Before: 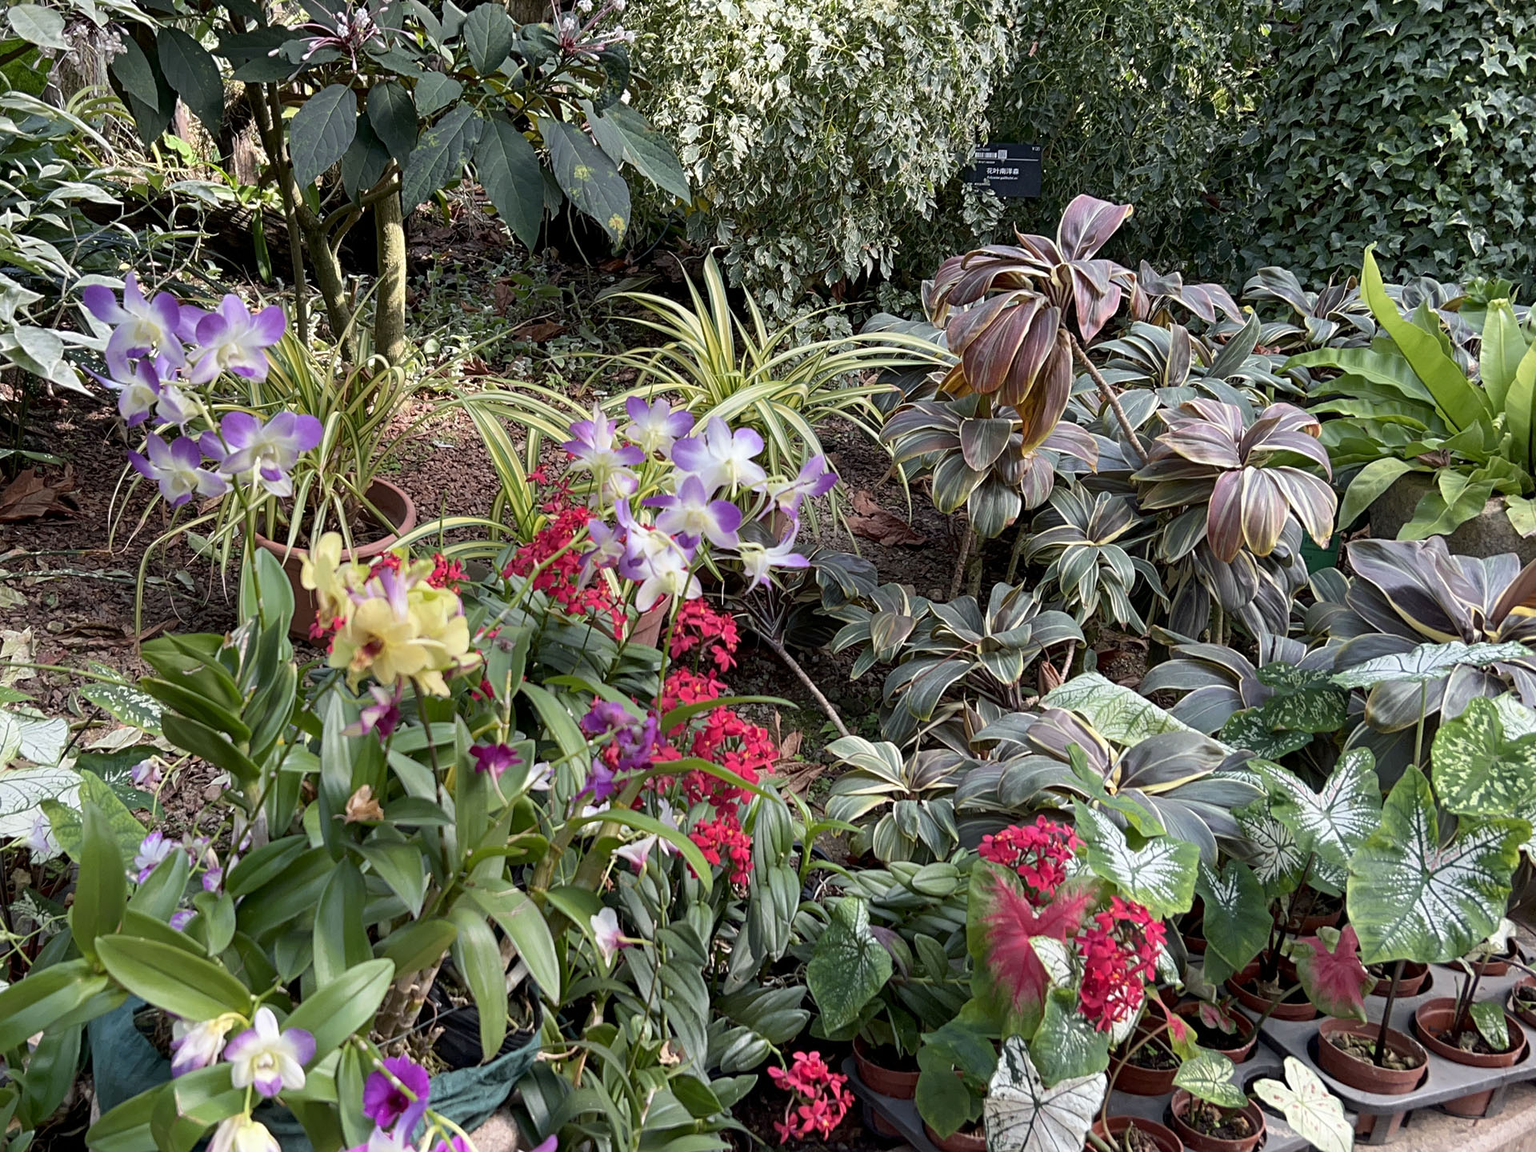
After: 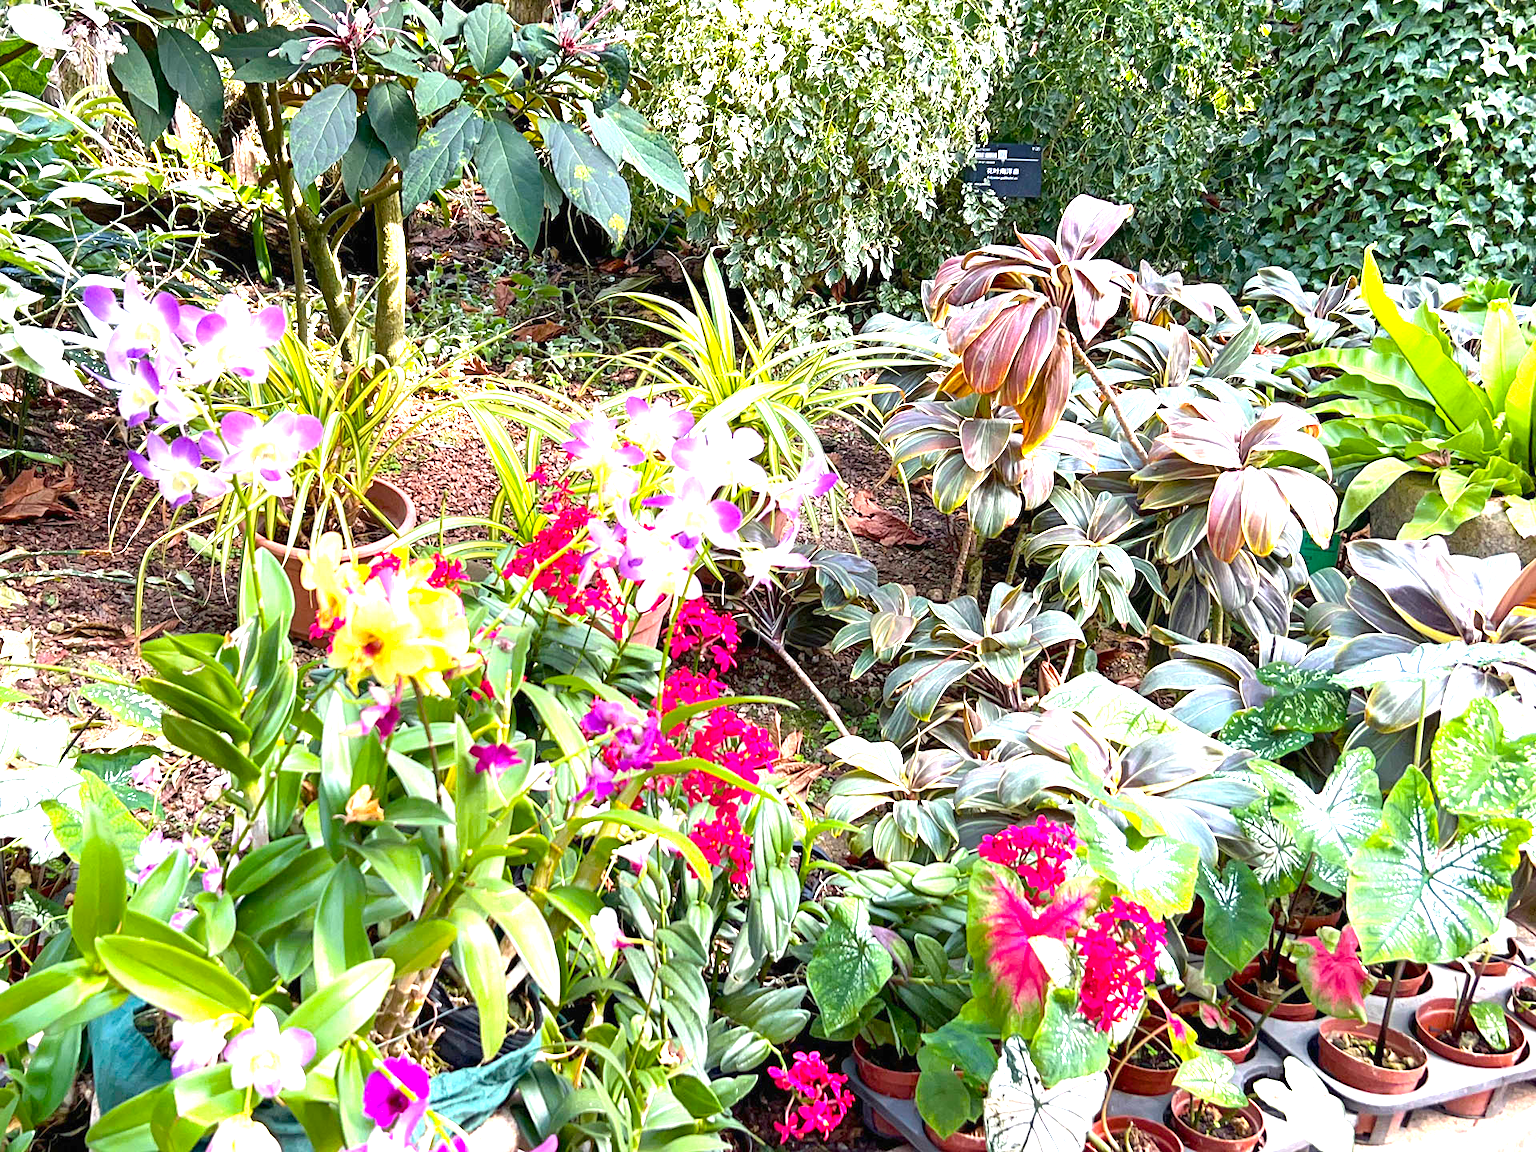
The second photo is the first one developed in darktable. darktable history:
color balance rgb: perceptual saturation grading › global saturation 25%, global vibrance 20%
exposure: black level correction 0, exposure 1.975 EV, compensate exposure bias true, compensate highlight preservation false
